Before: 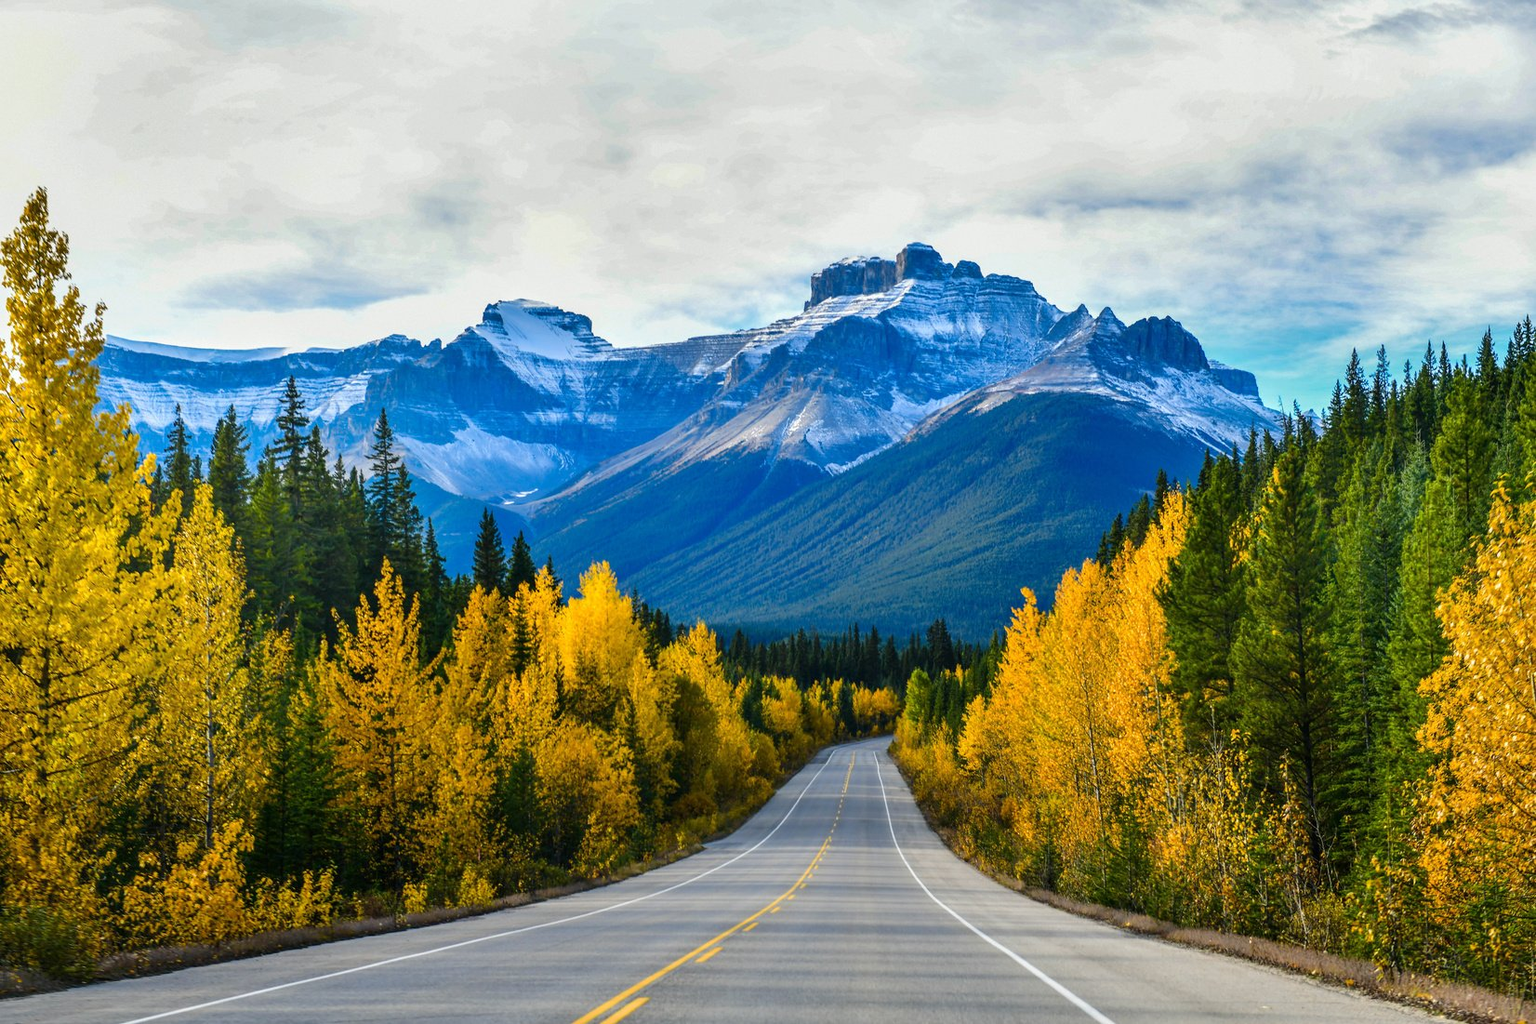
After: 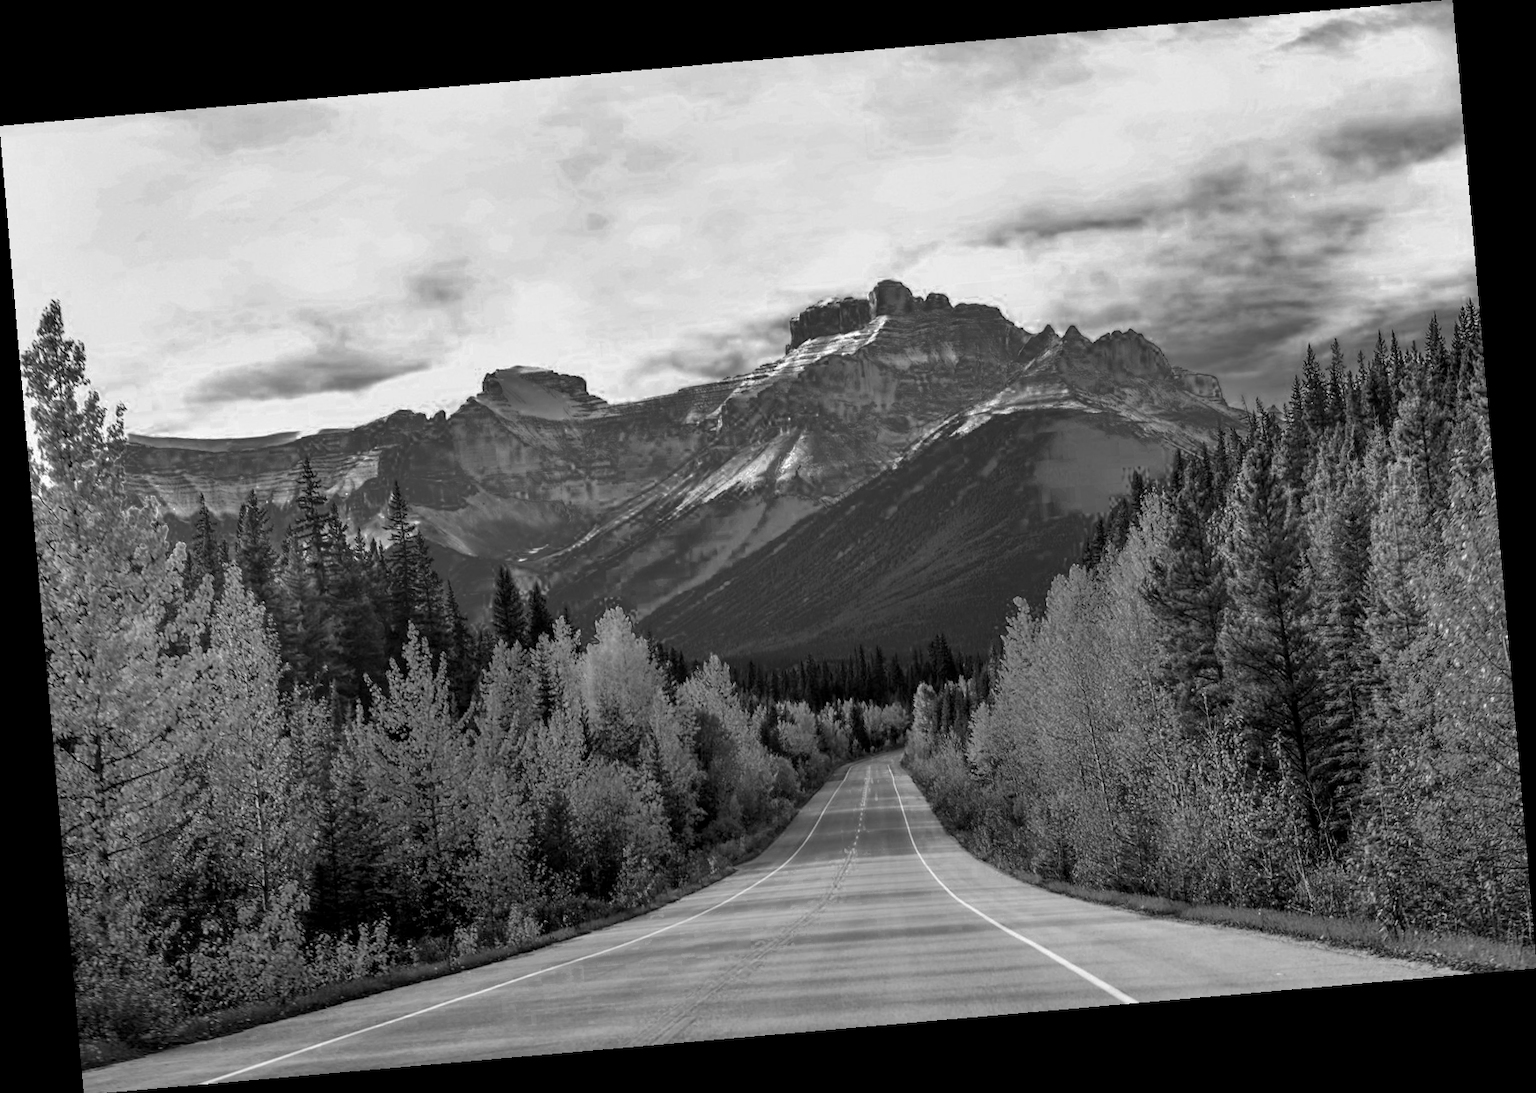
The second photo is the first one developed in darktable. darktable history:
rotate and perspective: rotation -4.98°, automatic cropping off
color zones: curves: ch0 [(0.002, 0.589) (0.107, 0.484) (0.146, 0.249) (0.217, 0.352) (0.309, 0.525) (0.39, 0.404) (0.455, 0.169) (0.597, 0.055) (0.724, 0.212) (0.775, 0.691) (0.869, 0.571) (1, 0.587)]; ch1 [(0, 0) (0.143, 0) (0.286, 0) (0.429, 0) (0.571, 0) (0.714, 0) (0.857, 0)]
color balance rgb: shadows lift › chroma 2%, shadows lift › hue 217.2°, power › hue 60°, highlights gain › chroma 1%, highlights gain › hue 69.6°, global offset › luminance -0.5%, perceptual saturation grading › global saturation 15%, global vibrance 15%
tone equalizer: on, module defaults
